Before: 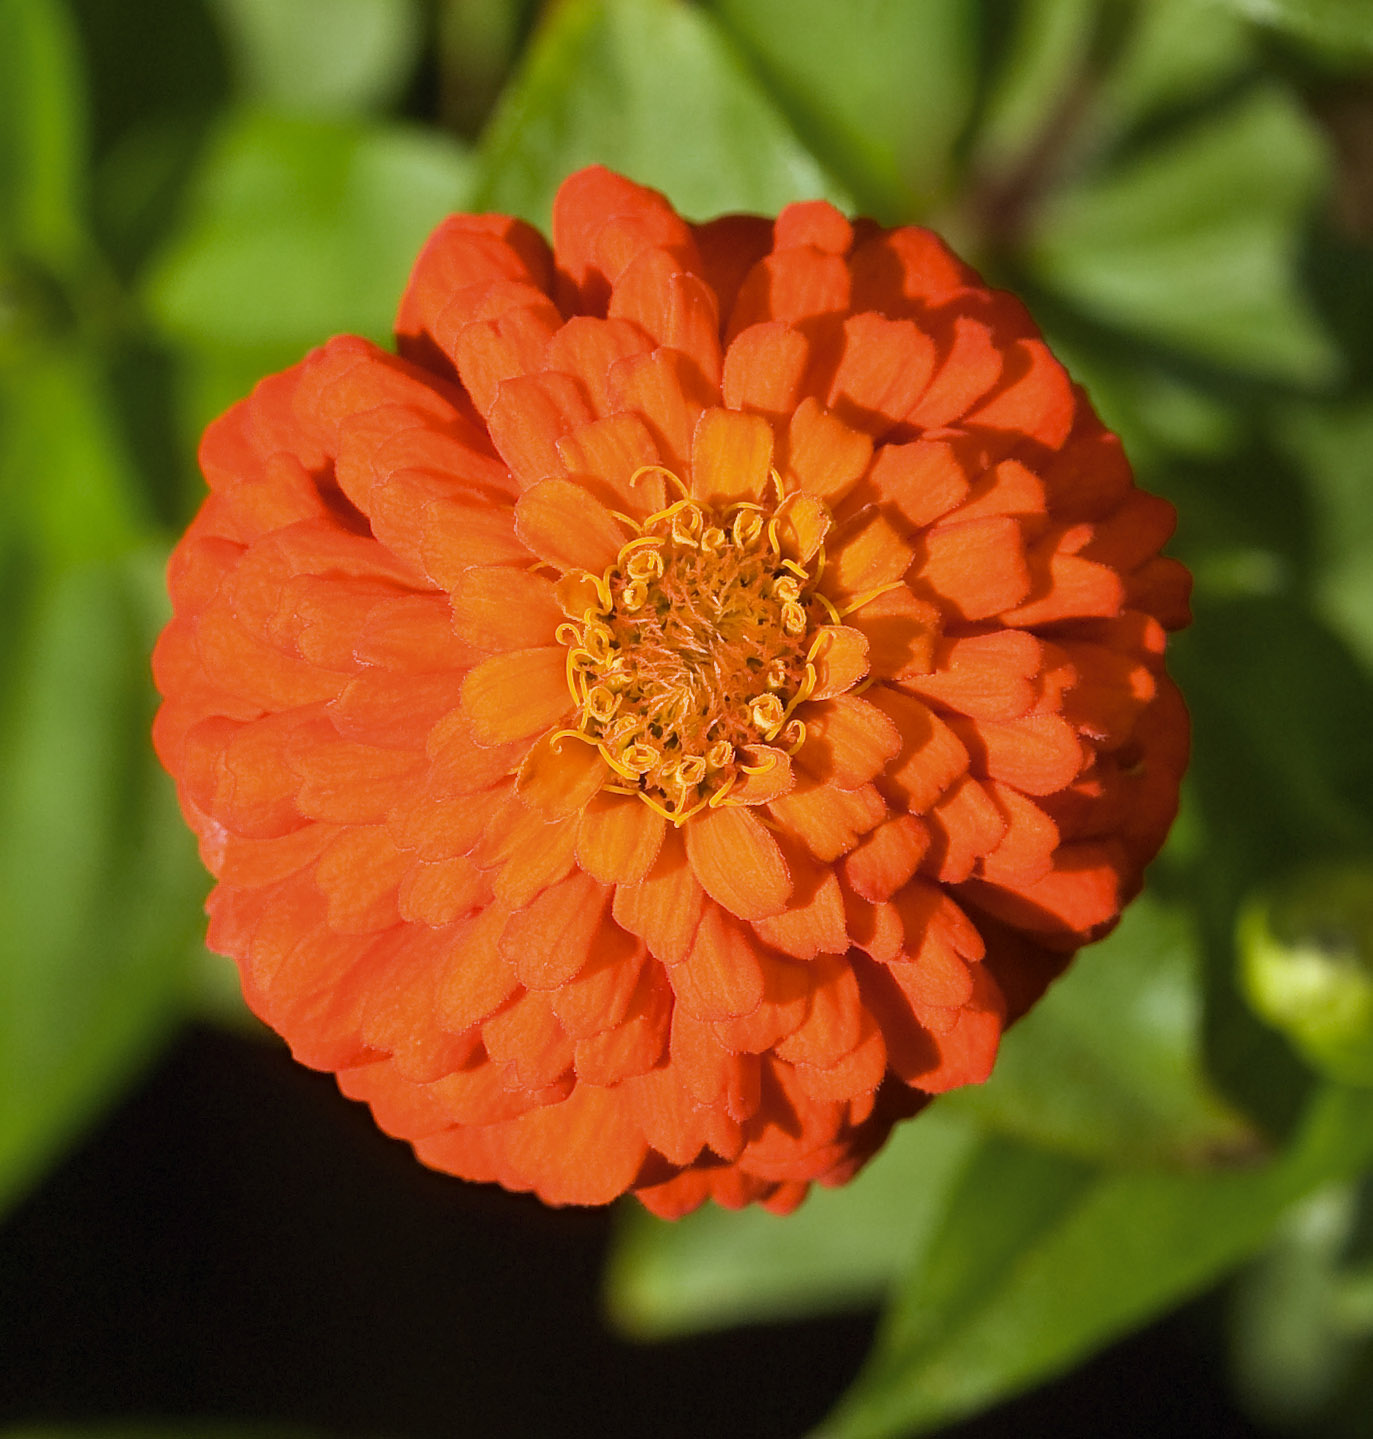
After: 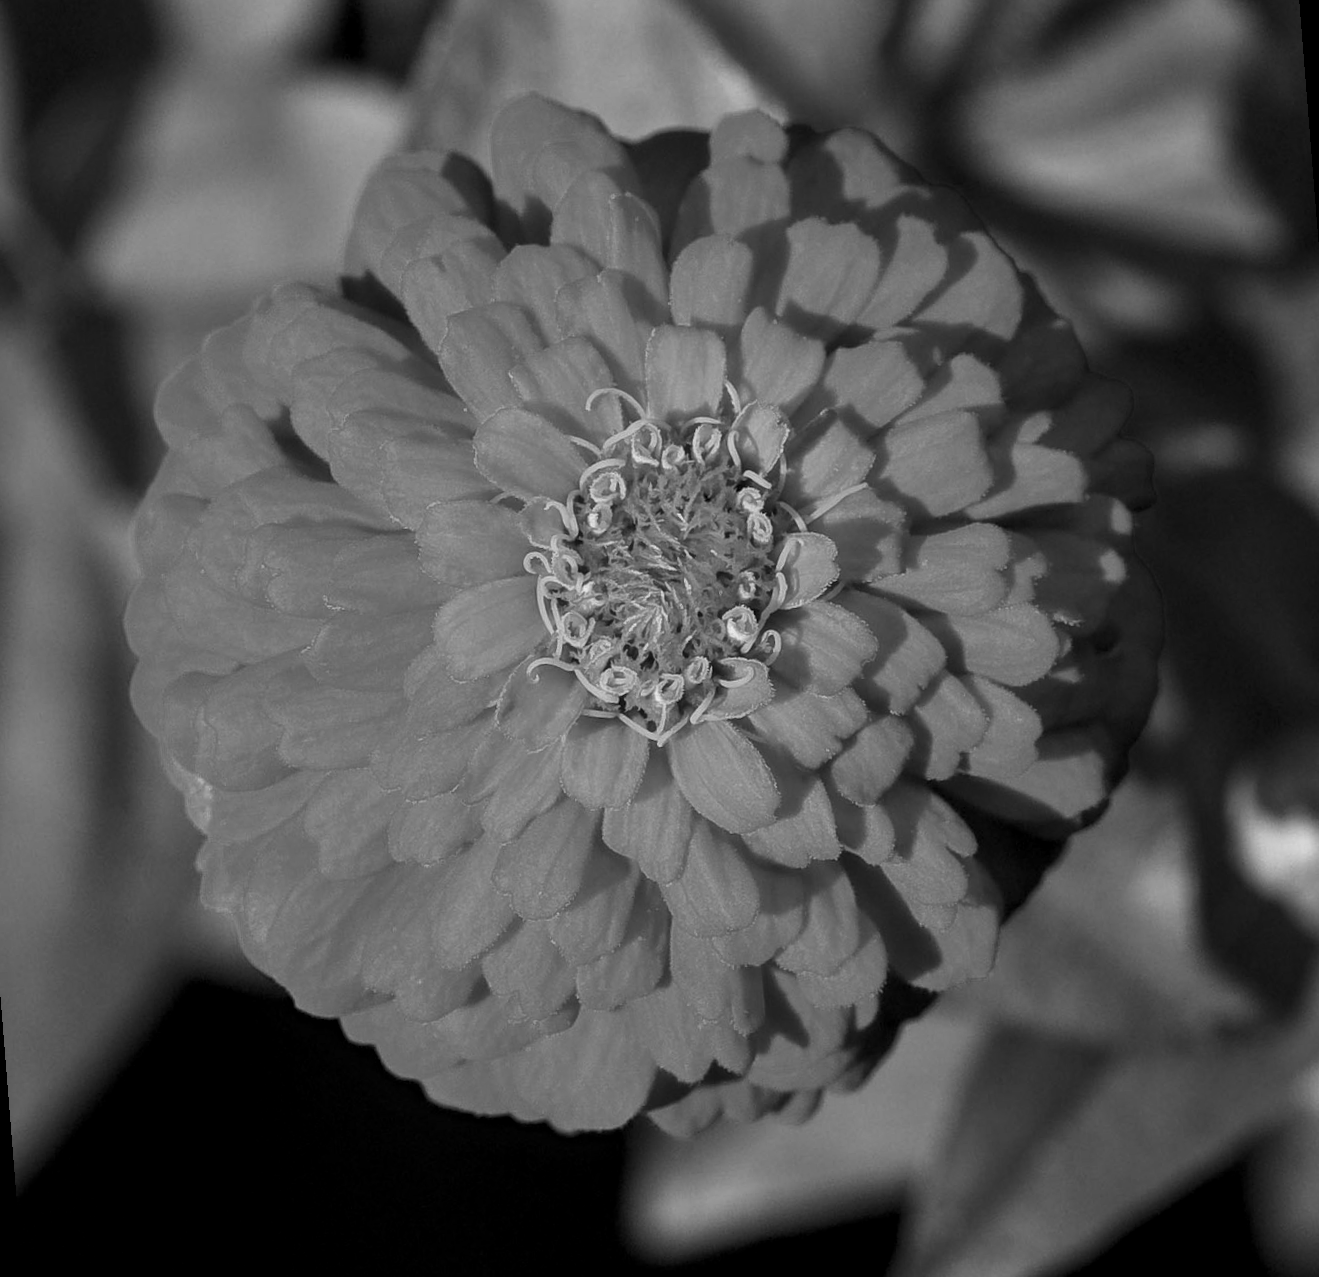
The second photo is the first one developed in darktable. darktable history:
contrast brightness saturation: contrast 0.07, brightness -0.13, saturation 0.06
rotate and perspective: rotation -4.57°, crop left 0.054, crop right 0.944, crop top 0.087, crop bottom 0.914
color balance rgb: perceptual saturation grading › global saturation 10%, global vibrance 10%
local contrast: on, module defaults
monochrome: a 16.01, b -2.65, highlights 0.52
